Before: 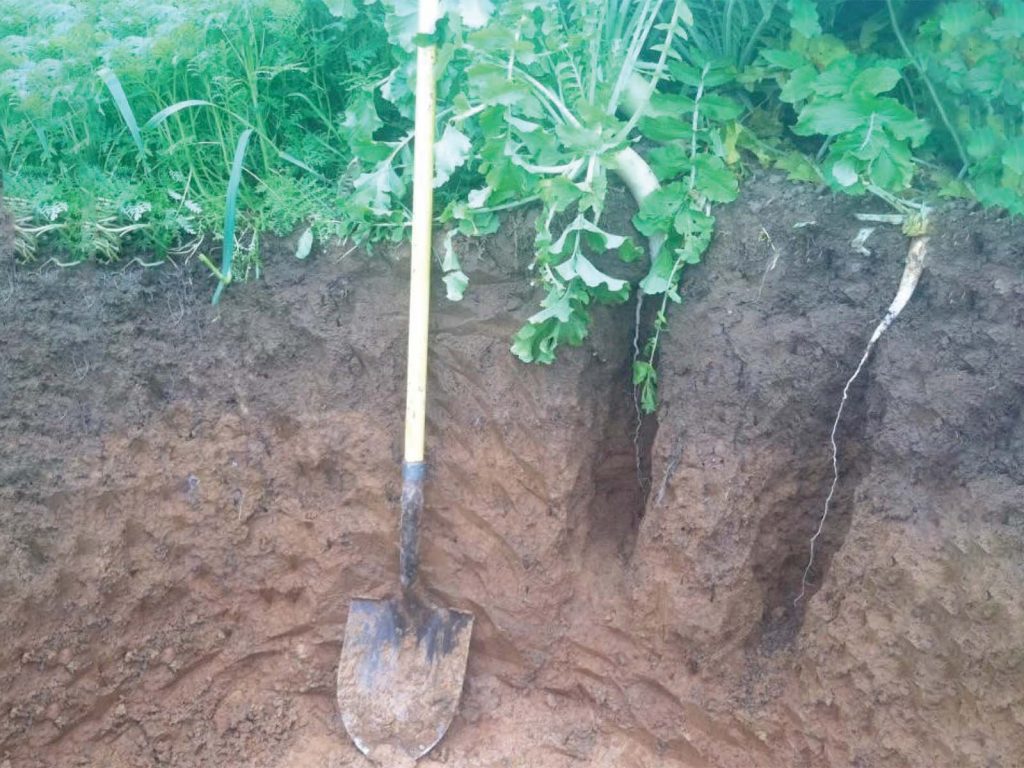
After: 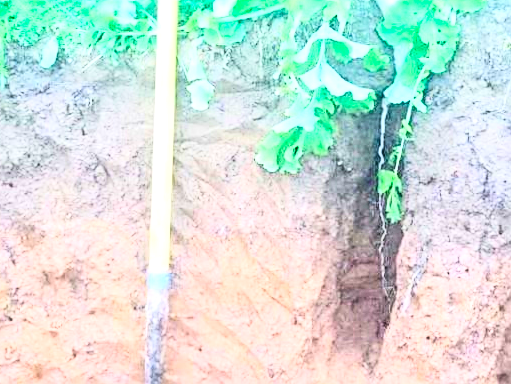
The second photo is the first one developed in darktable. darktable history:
exposure: exposure 0.6 EV, compensate highlight preservation false
sharpen: on, module defaults
rgb curve: curves: ch0 [(0, 0) (0.21, 0.15) (0.24, 0.21) (0.5, 0.75) (0.75, 0.96) (0.89, 0.99) (1, 1)]; ch1 [(0, 0.02) (0.21, 0.13) (0.25, 0.2) (0.5, 0.67) (0.75, 0.9) (0.89, 0.97) (1, 1)]; ch2 [(0, 0.02) (0.21, 0.13) (0.25, 0.2) (0.5, 0.67) (0.75, 0.9) (0.89, 0.97) (1, 1)], compensate middle gray true
crop: left 25%, top 25%, right 25%, bottom 25%
color balance rgb: perceptual saturation grading › global saturation 20%, perceptual saturation grading › highlights 2.68%, perceptual saturation grading › shadows 50%
local contrast: on, module defaults
